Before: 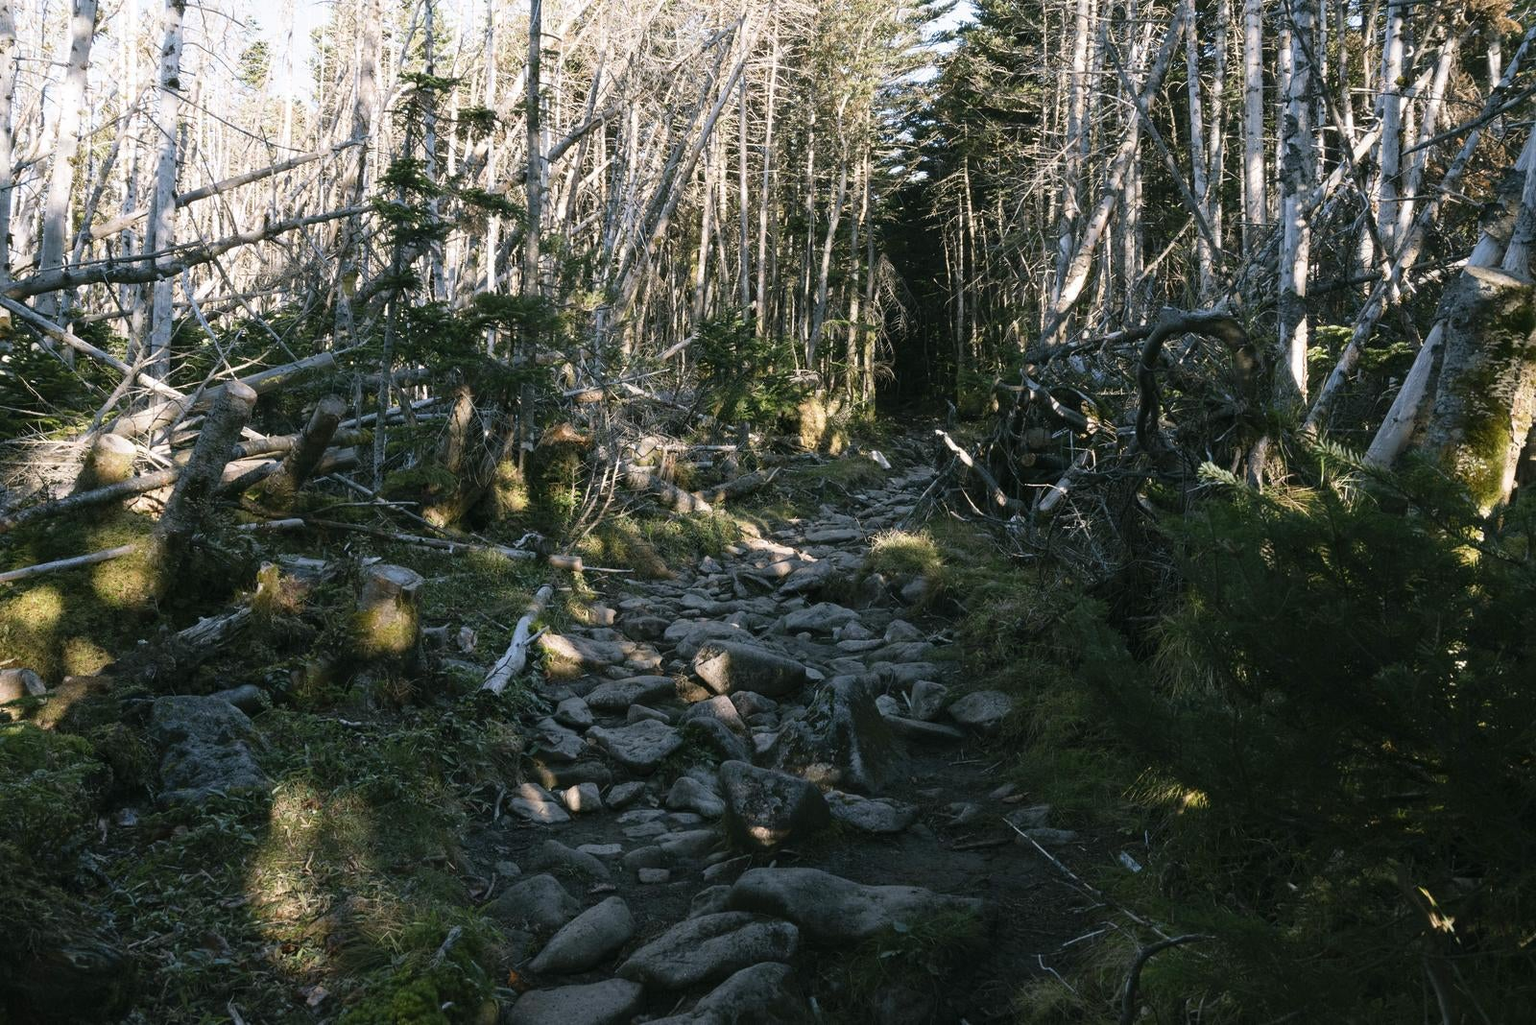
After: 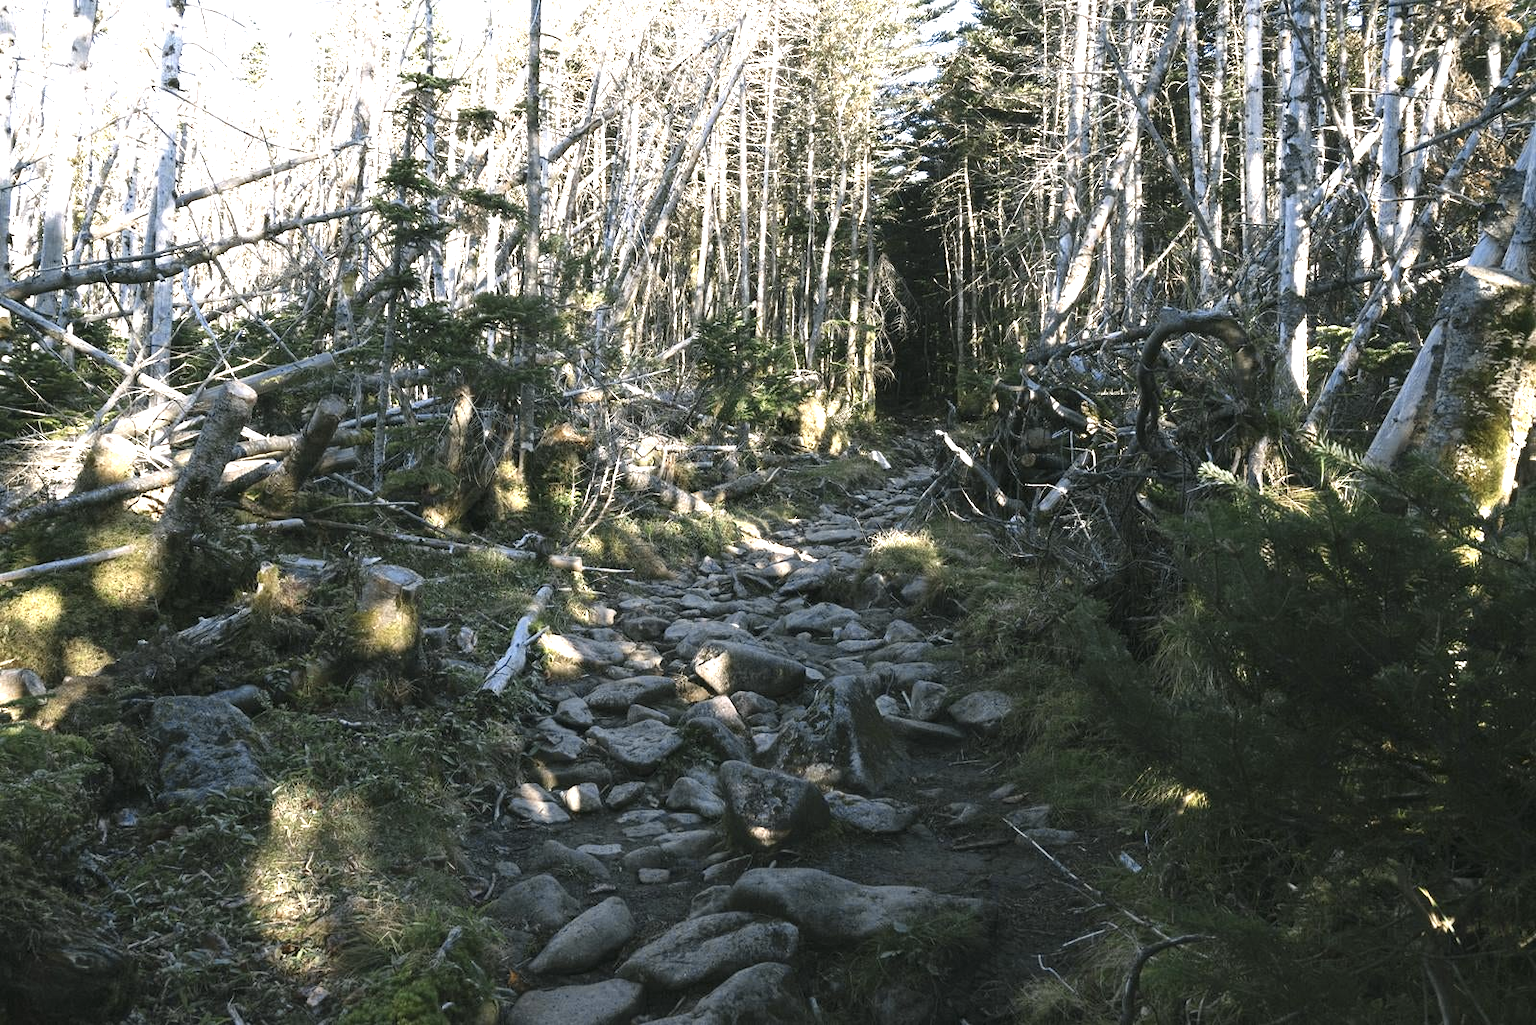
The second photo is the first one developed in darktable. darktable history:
color zones: curves: ch0 [(0, 0.5) (0.125, 0.4) (0.25, 0.5) (0.375, 0.4) (0.5, 0.4) (0.625, 0.35) (0.75, 0.35) (0.875, 0.5)]; ch1 [(0, 0.35) (0.125, 0.45) (0.25, 0.35) (0.375, 0.35) (0.5, 0.35) (0.625, 0.35) (0.75, 0.45) (0.875, 0.35)]; ch2 [(0, 0.6) (0.125, 0.5) (0.25, 0.5) (0.375, 0.6) (0.5, 0.6) (0.625, 0.5) (0.75, 0.5) (0.875, 0.5)]
color contrast: green-magenta contrast 0.8, blue-yellow contrast 1.1, unbound 0
exposure: black level correction 0, exposure 1.1 EV, compensate highlight preservation false
